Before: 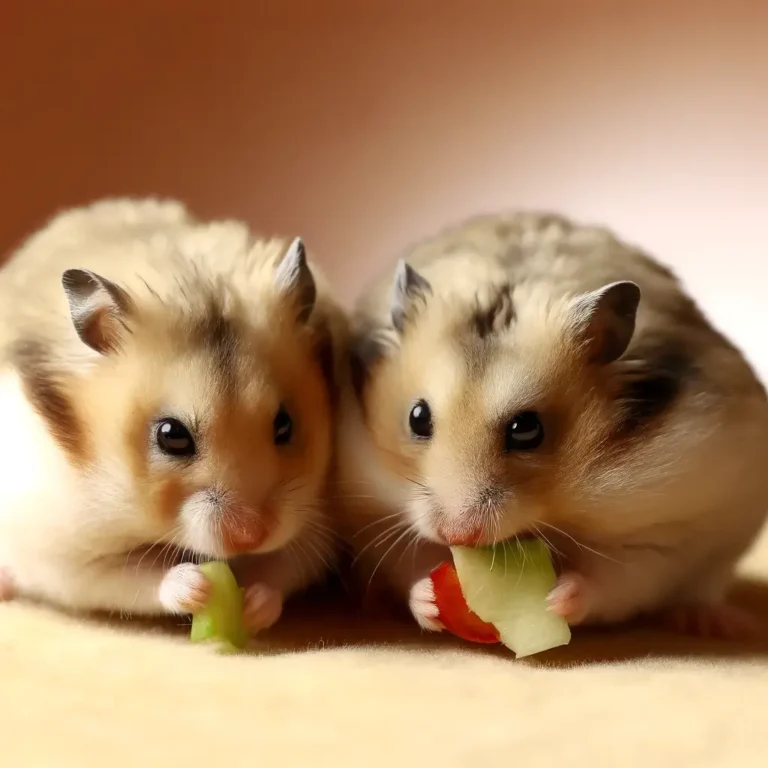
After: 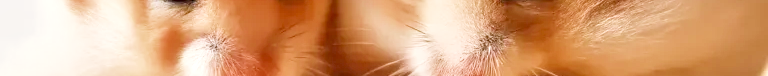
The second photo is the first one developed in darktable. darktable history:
local contrast: detail 142%
contrast brightness saturation: saturation -0.05
crop and rotate: top 59.084%, bottom 30.916%
filmic rgb: middle gray luminance 4.29%, black relative exposure -13 EV, white relative exposure 5 EV, threshold 6 EV, target black luminance 0%, hardness 5.19, latitude 59.69%, contrast 0.767, highlights saturation mix 5%, shadows ↔ highlights balance 25.95%, add noise in highlights 0, color science v3 (2019), use custom middle-gray values true, iterations of high-quality reconstruction 0, contrast in highlights soft, enable highlight reconstruction true
color calibration: illuminant as shot in camera, x 0.358, y 0.373, temperature 4628.91 K
color correction: highlights a* 0.816, highlights b* 2.78, saturation 1.1
